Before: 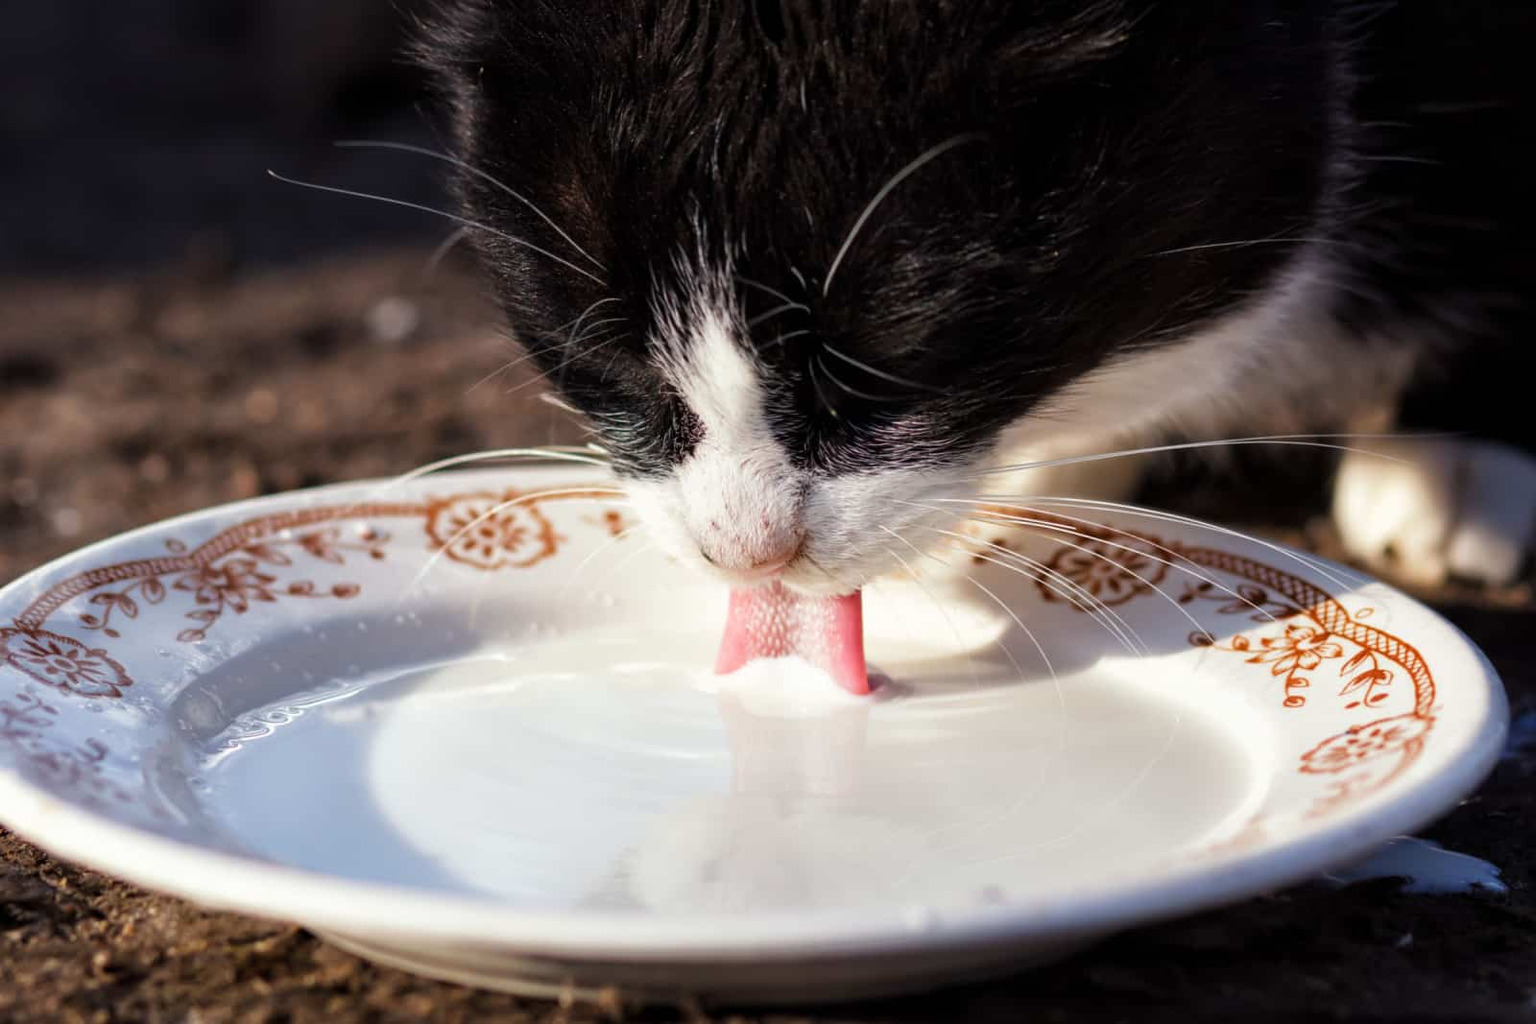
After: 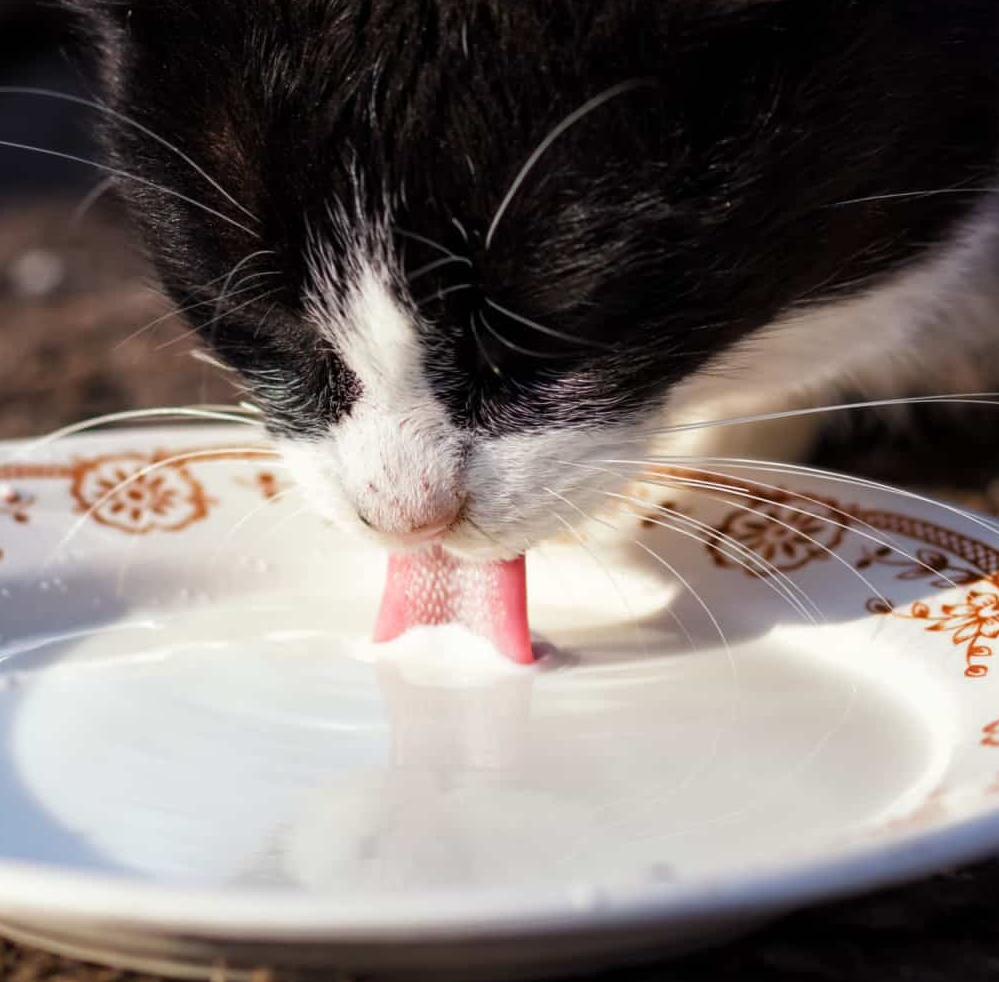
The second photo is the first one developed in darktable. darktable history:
crop and rotate: left 23.305%, top 5.628%, right 14.198%, bottom 2.309%
